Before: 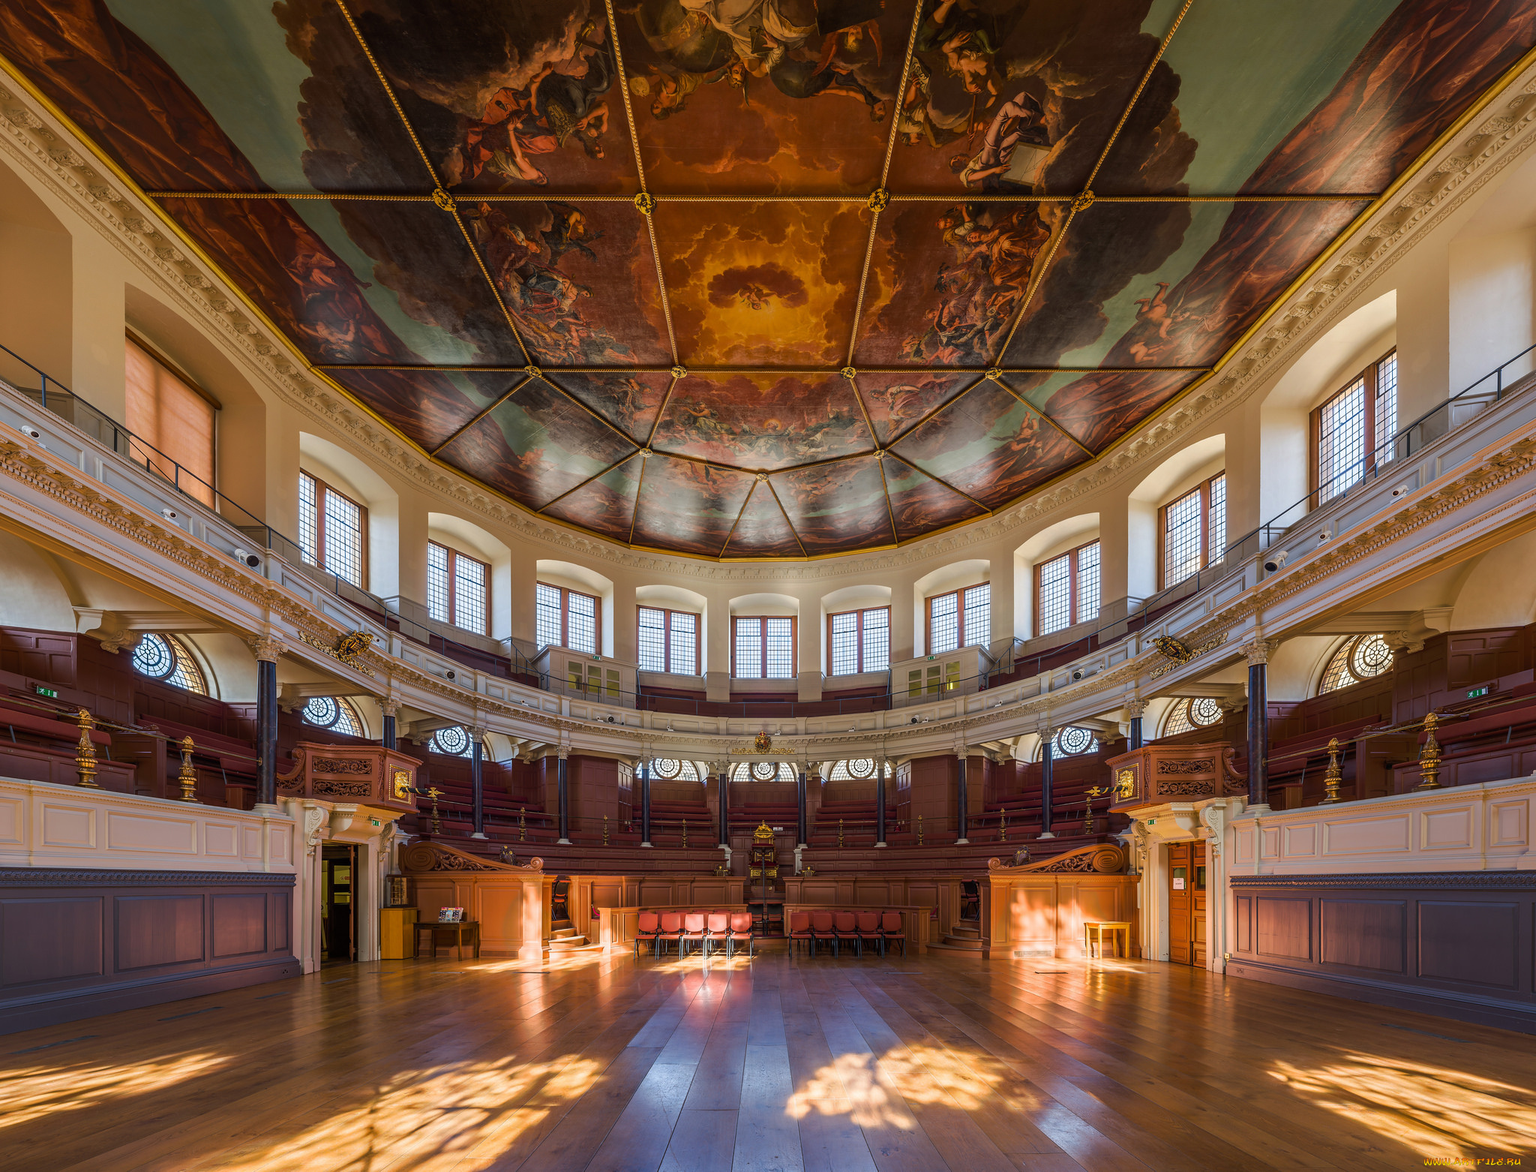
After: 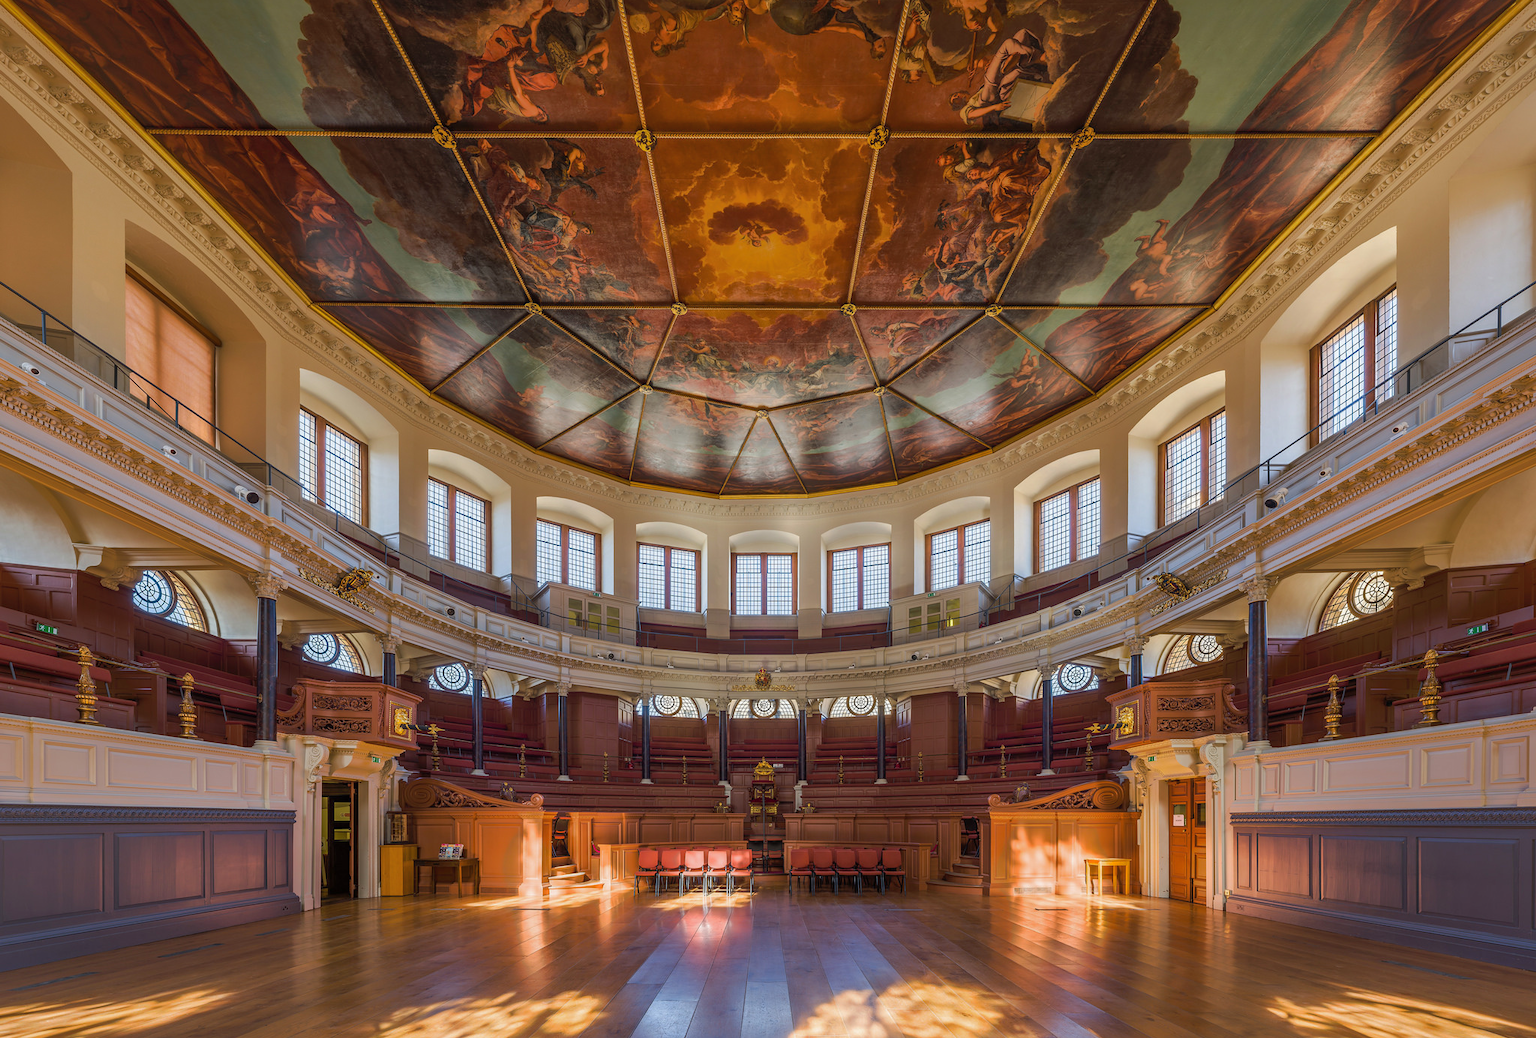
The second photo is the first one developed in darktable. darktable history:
shadows and highlights: on, module defaults
crop and rotate: top 5.436%, bottom 5.891%
